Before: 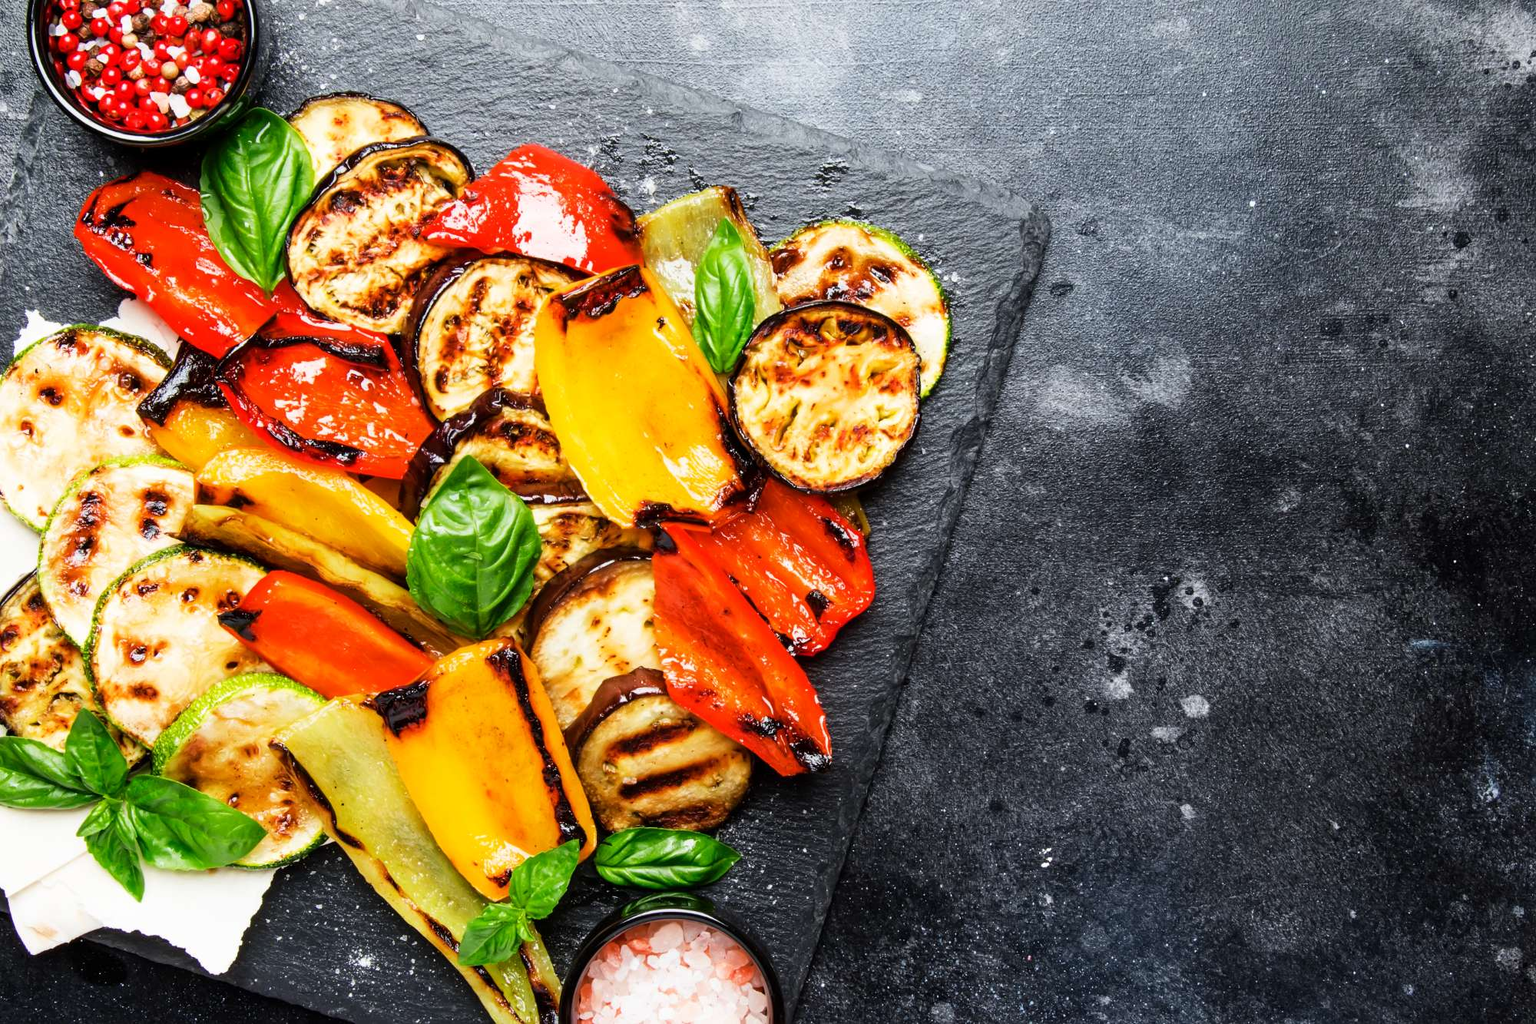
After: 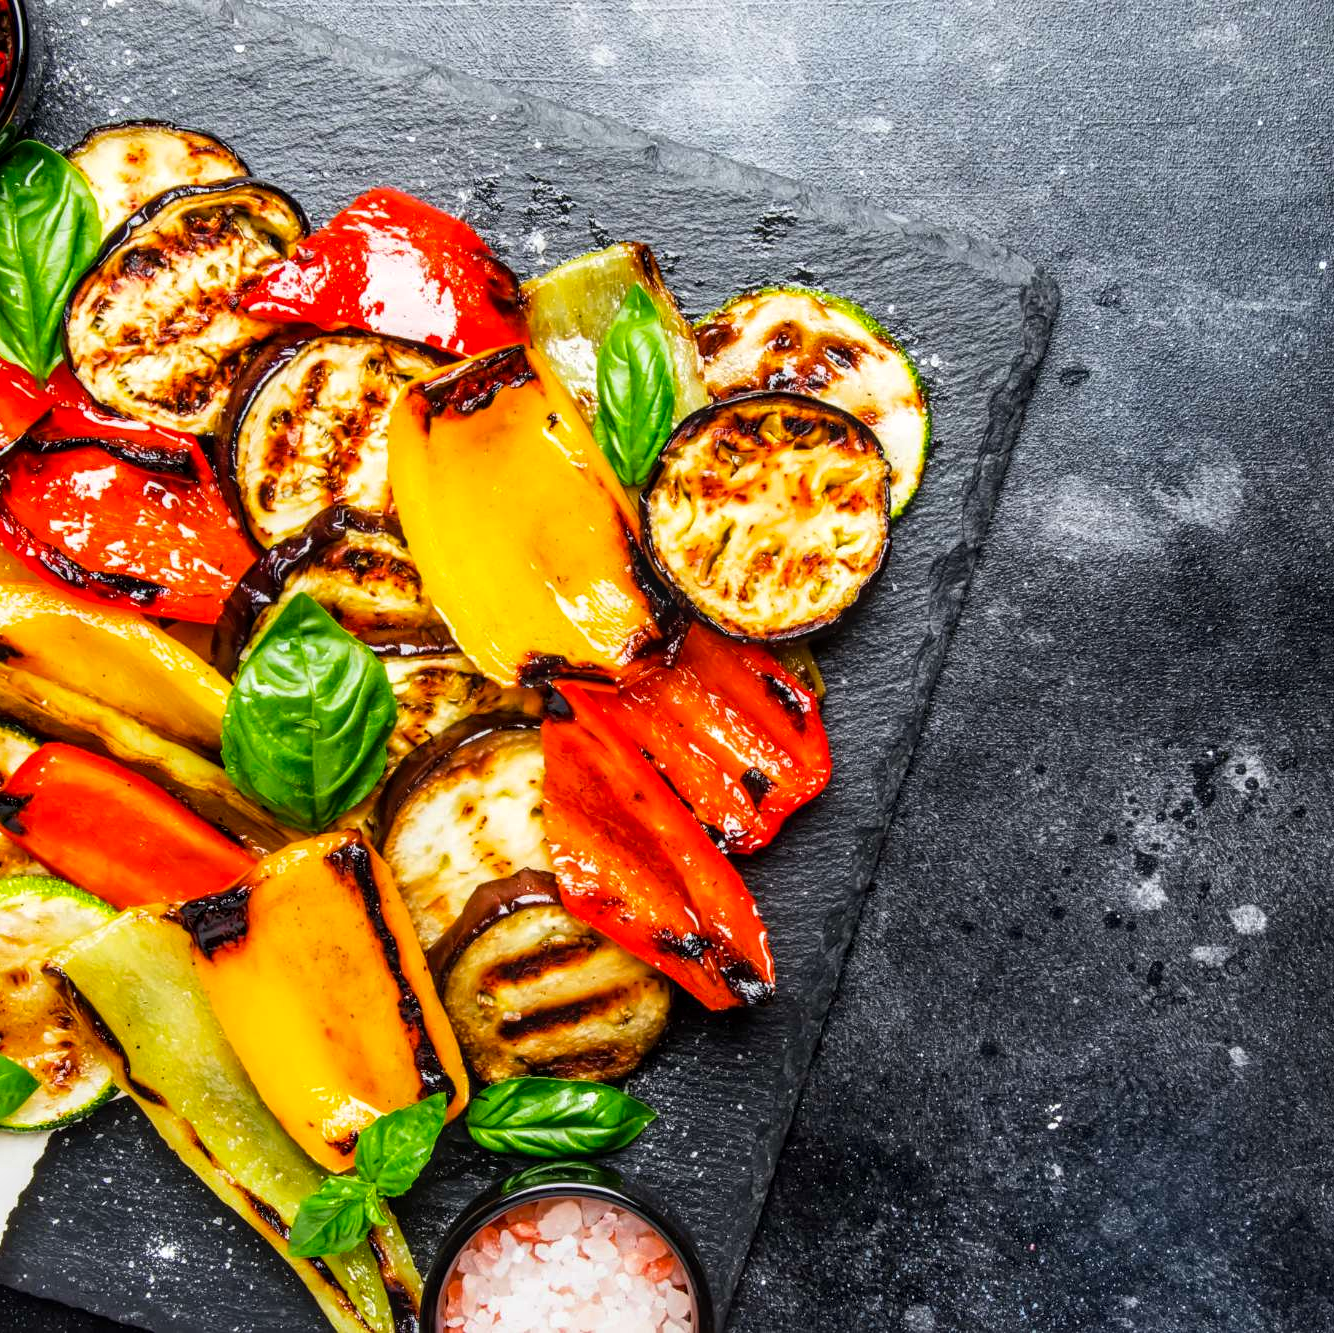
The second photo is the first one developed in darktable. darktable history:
color balance: output saturation 110%
local contrast: on, module defaults
crop and rotate: left 15.446%, right 17.836%
